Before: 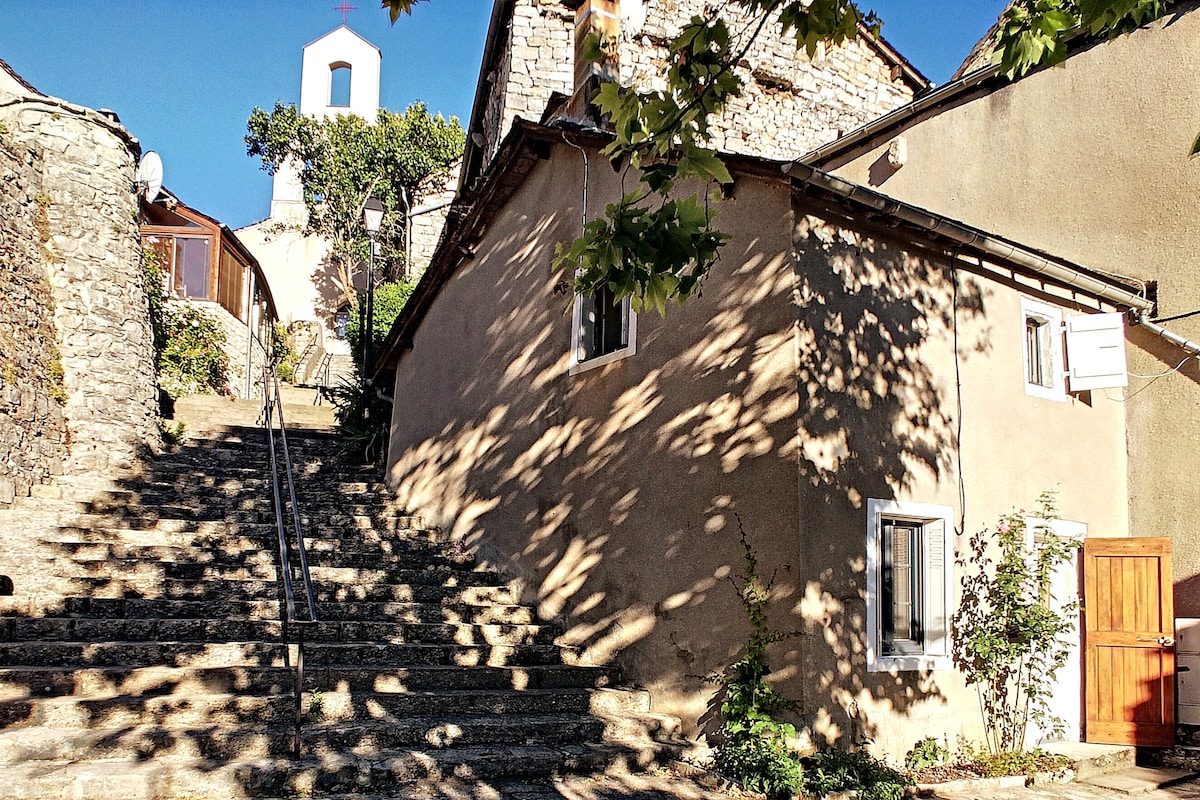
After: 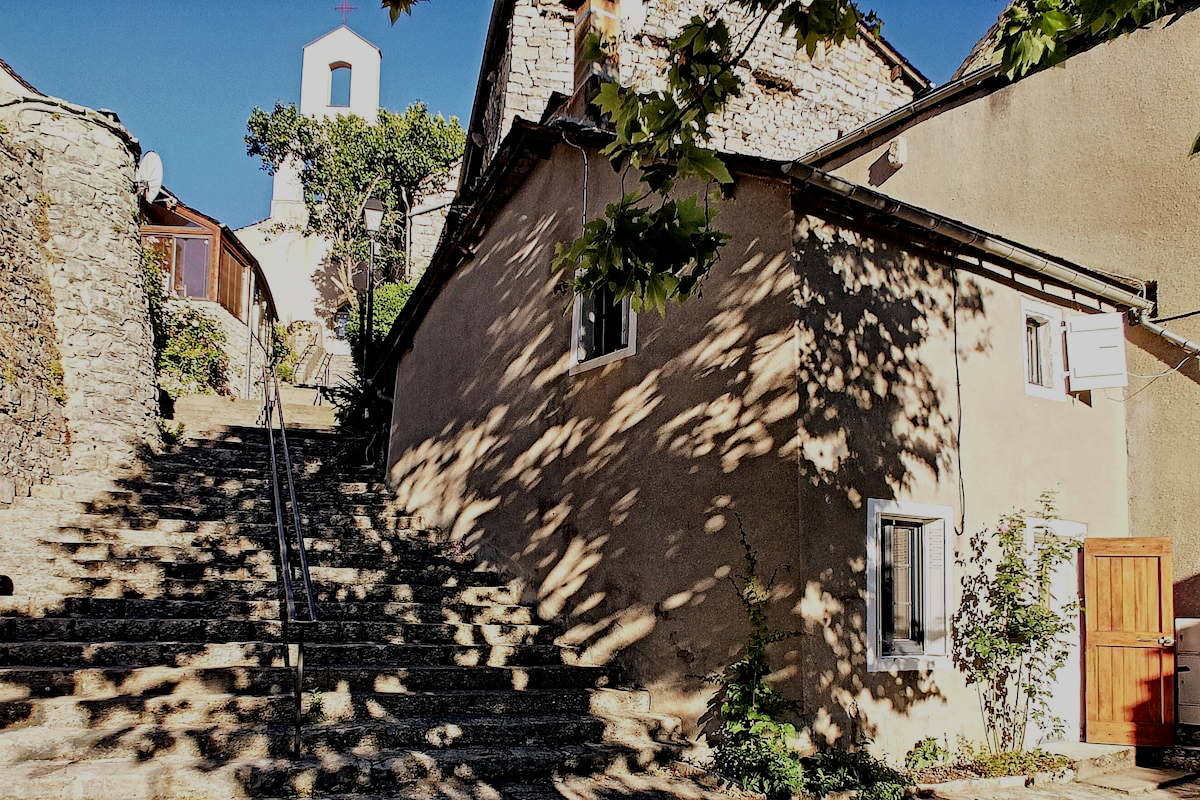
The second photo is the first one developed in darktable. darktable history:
contrast brightness saturation: brightness -0.093
filmic rgb: black relative exposure -7.65 EV, white relative exposure 4.56 EV, hardness 3.61
